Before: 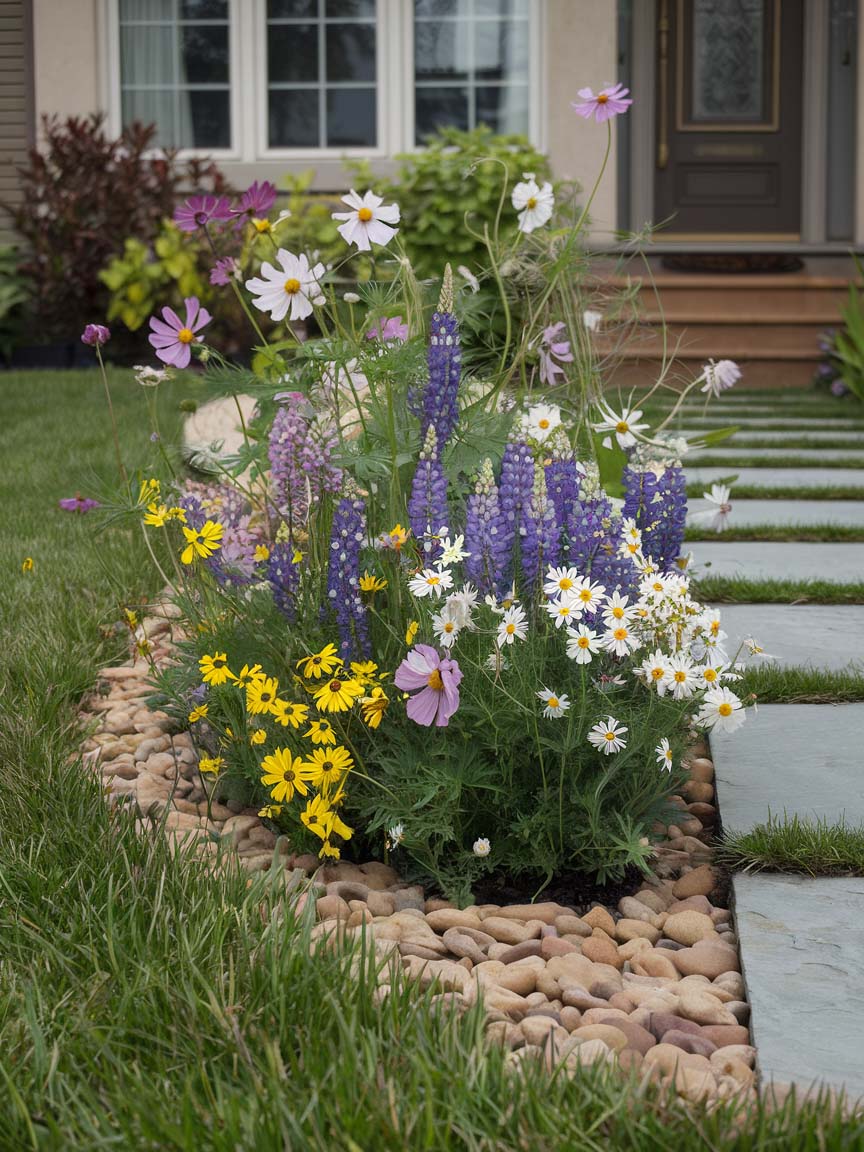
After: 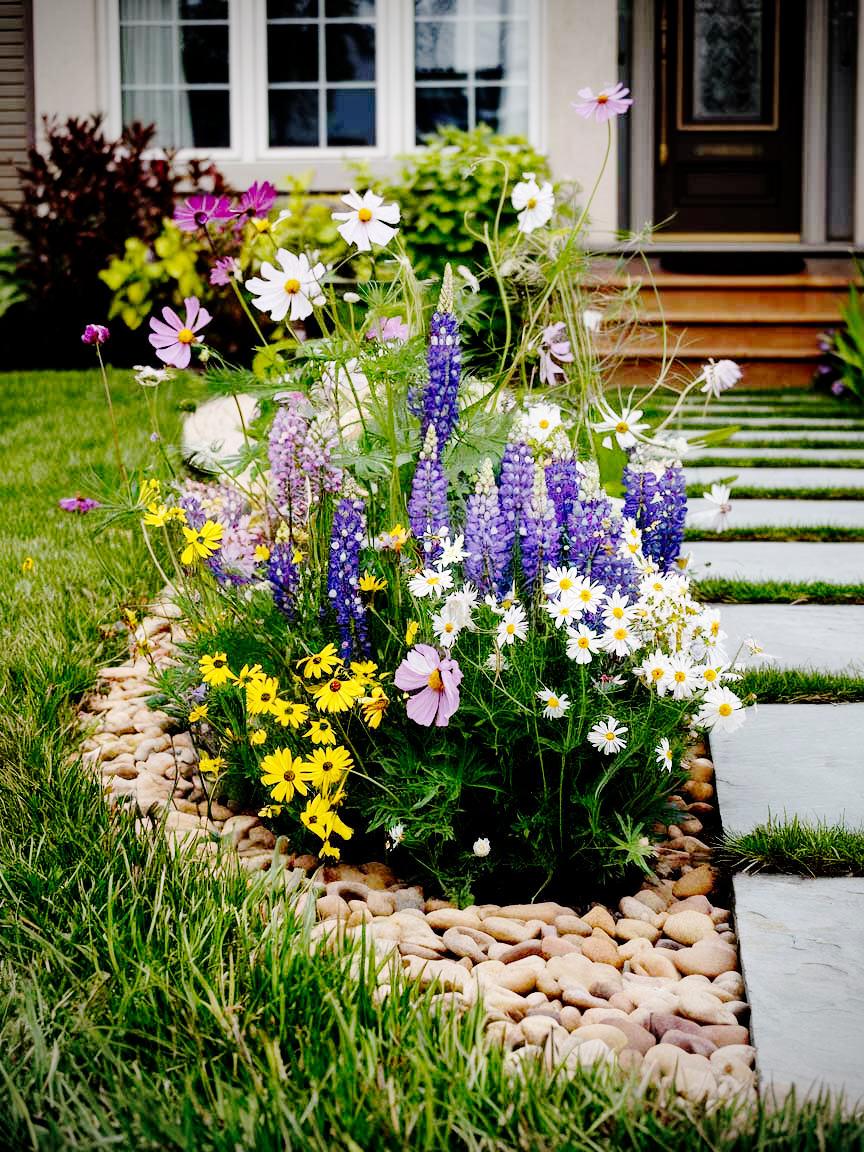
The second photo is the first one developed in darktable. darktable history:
white balance: red 1.004, blue 1.024
local contrast: mode bilateral grid, contrast 20, coarseness 50, detail 120%, midtone range 0.2
exposure: black level correction 0.01, exposure 0.014 EV, compensate highlight preservation false
vignetting: fall-off start 79.88%
base curve: curves: ch0 [(0, 0) (0.036, 0.01) (0.123, 0.254) (0.258, 0.504) (0.507, 0.748) (1, 1)], preserve colors none
